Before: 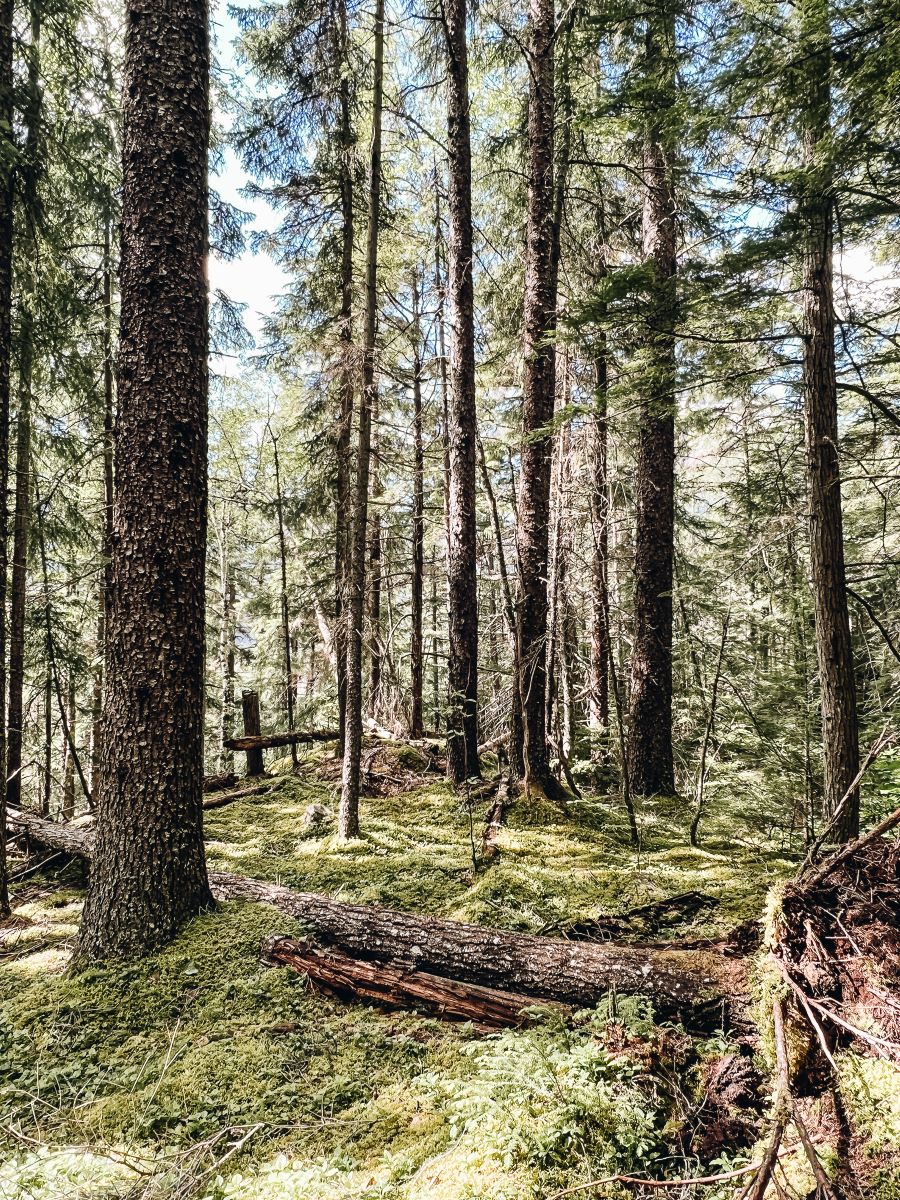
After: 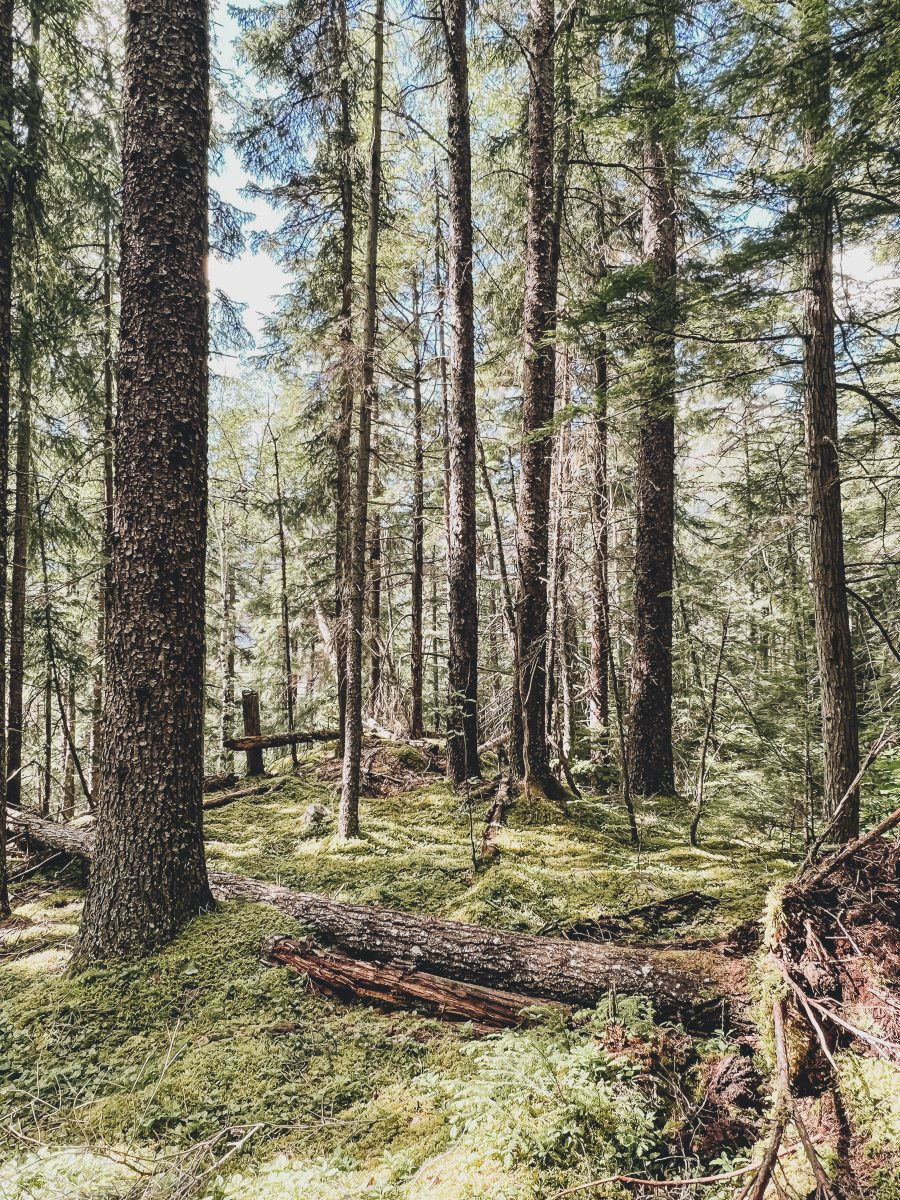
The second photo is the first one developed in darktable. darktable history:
contrast brightness saturation: contrast -0.147, brightness 0.041, saturation -0.115
